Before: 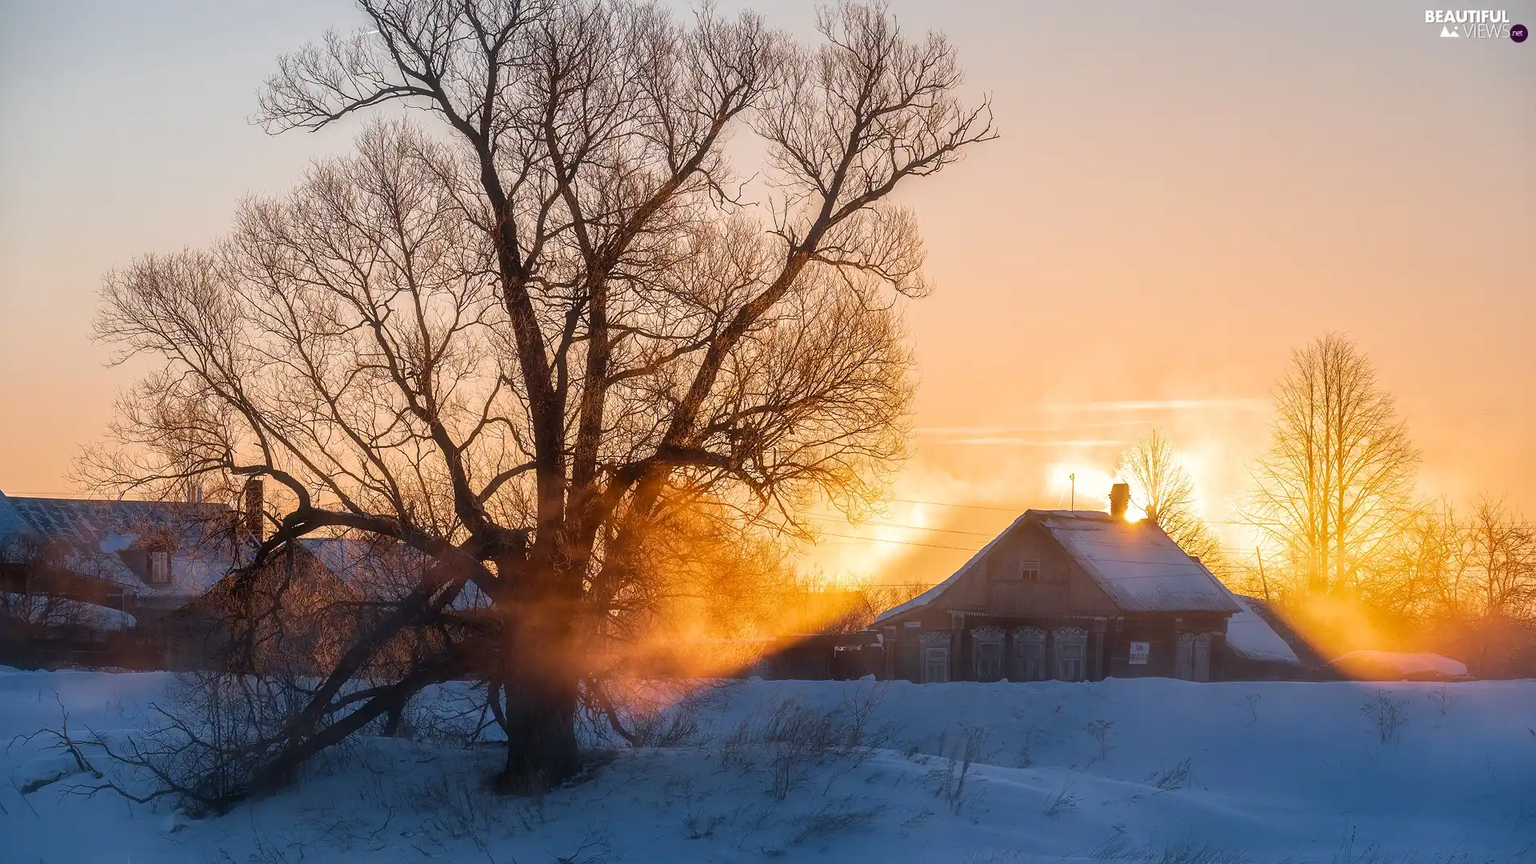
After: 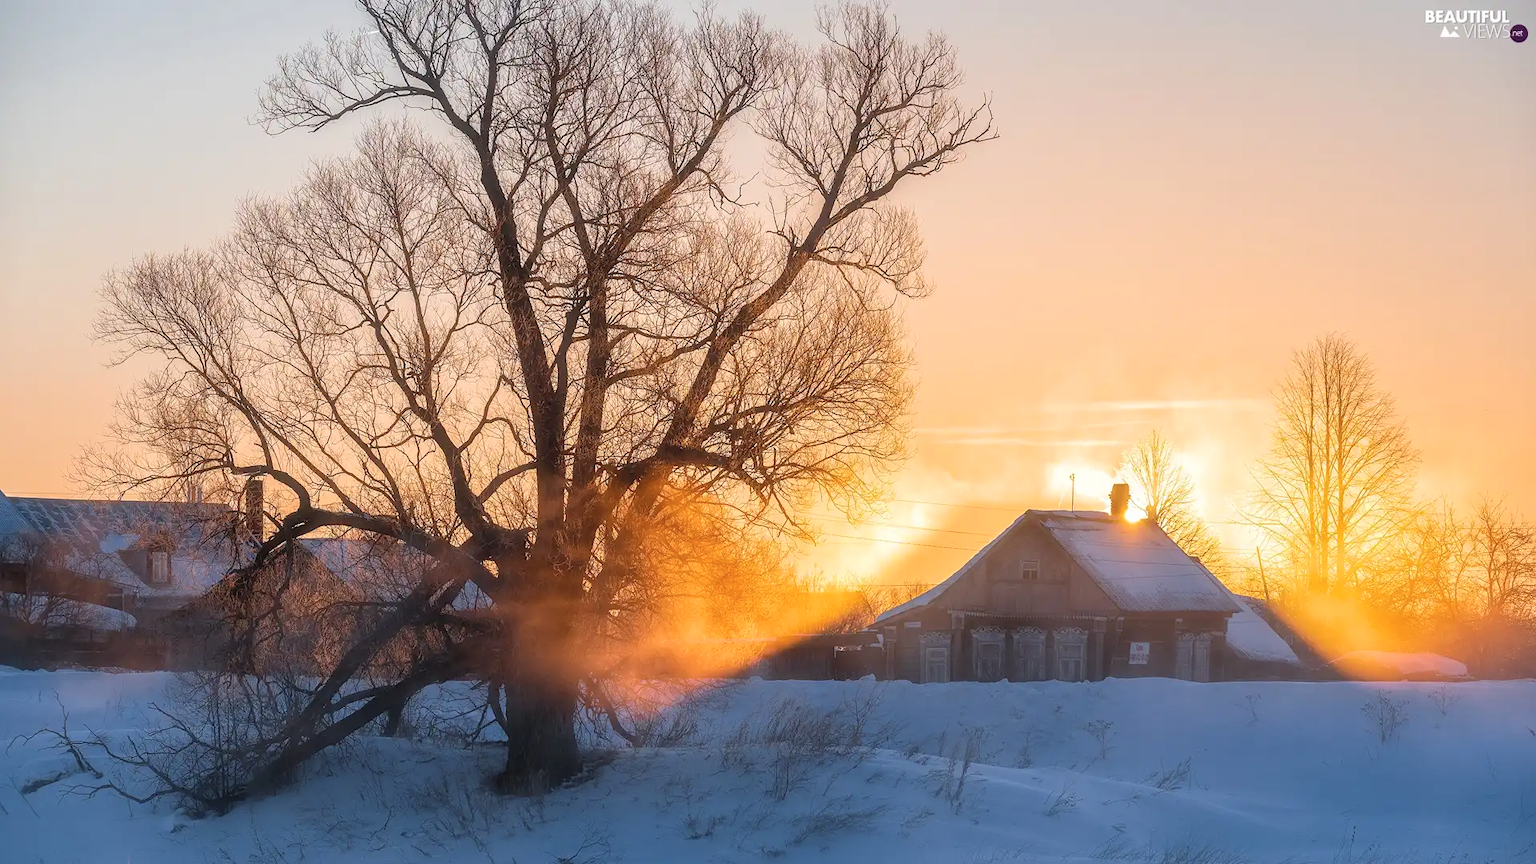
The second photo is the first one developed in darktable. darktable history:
contrast brightness saturation: brightness 0.127
